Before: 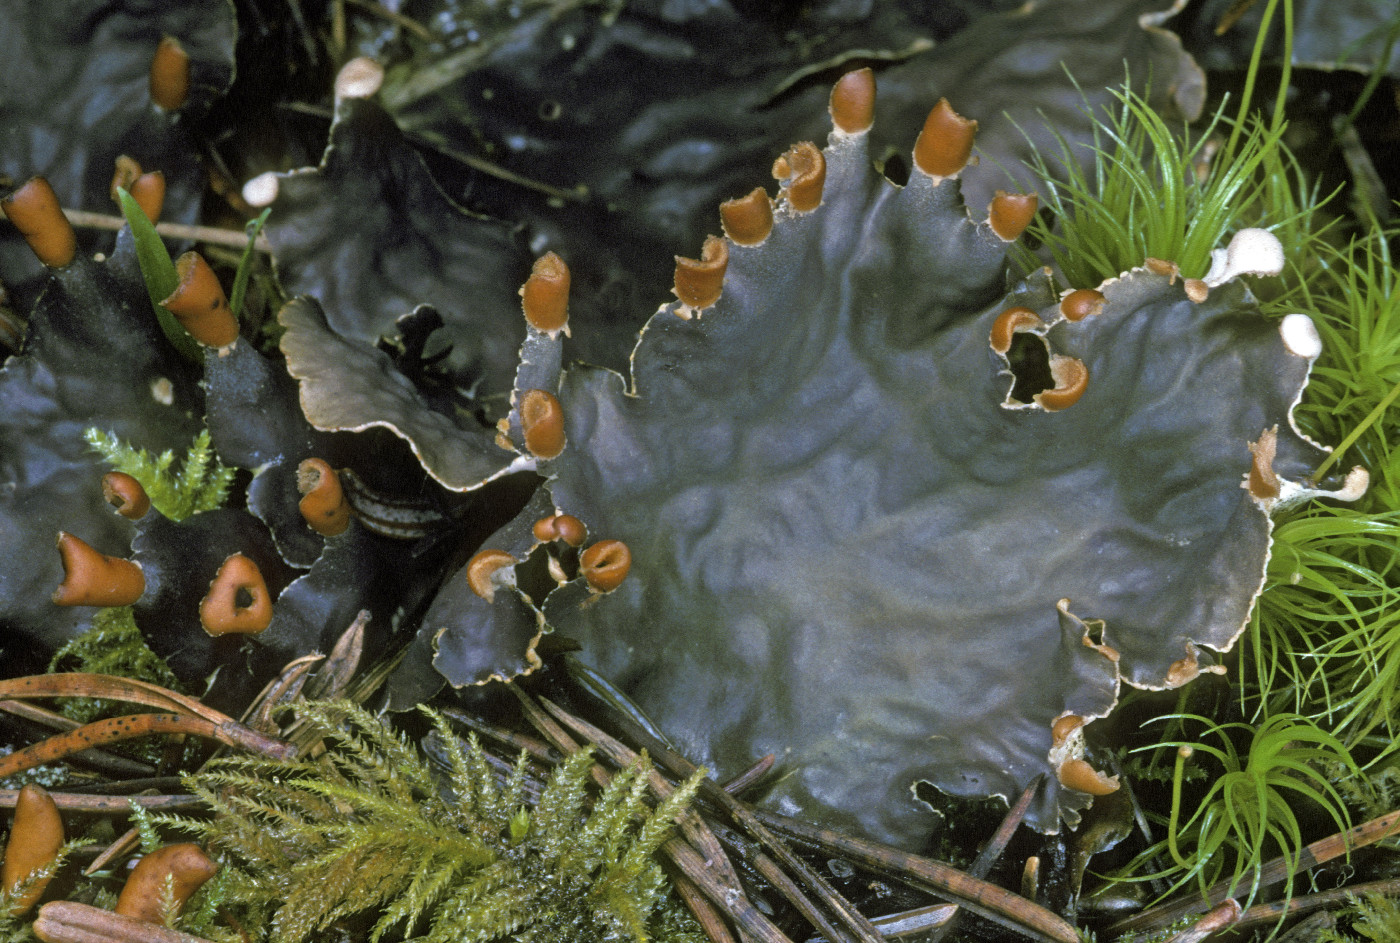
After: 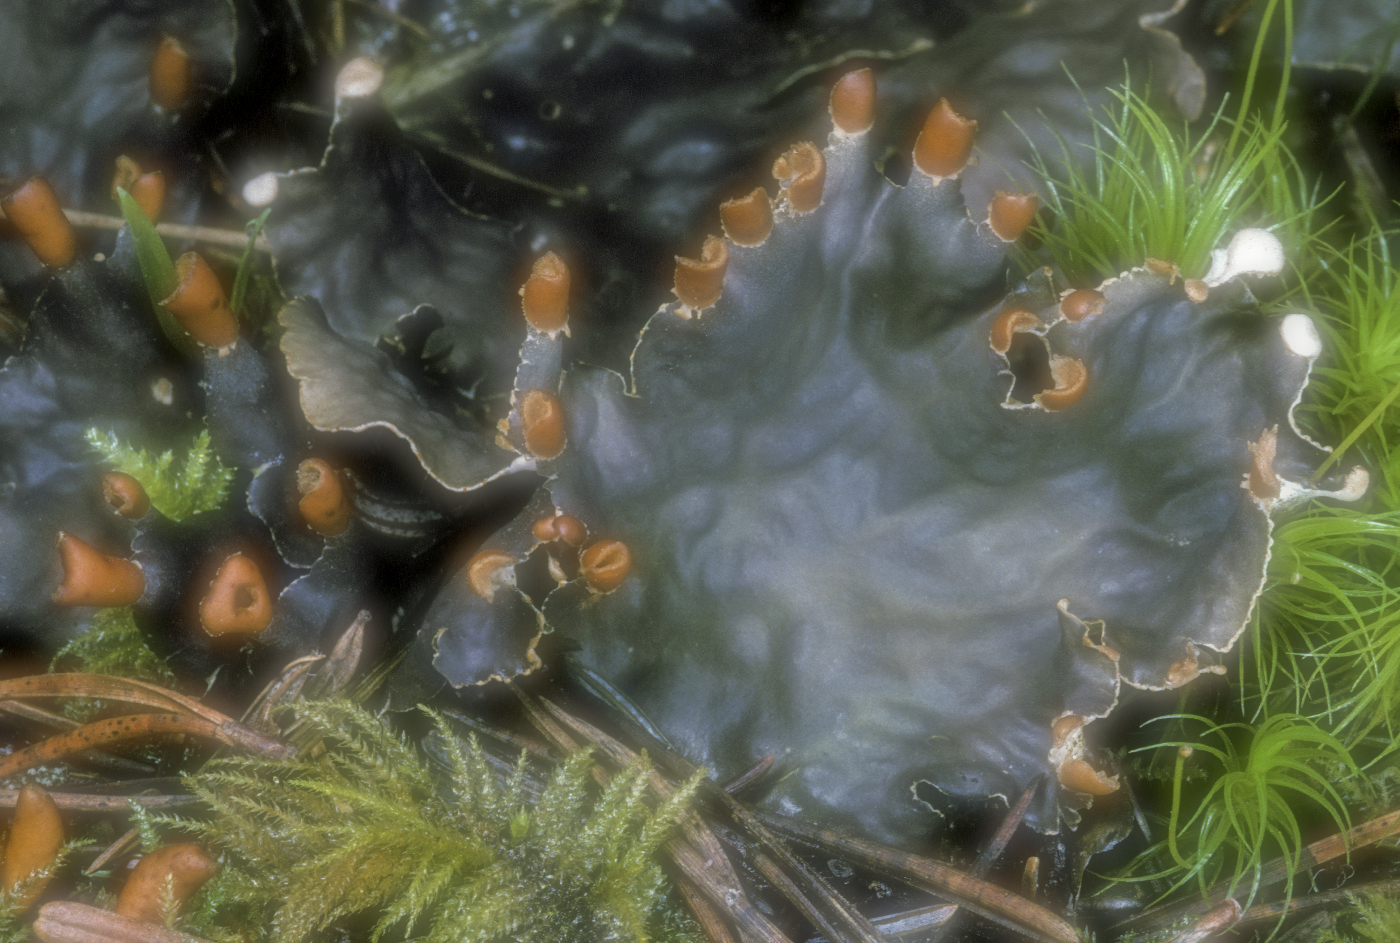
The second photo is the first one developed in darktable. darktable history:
soften: on, module defaults
local contrast: detail 130%
